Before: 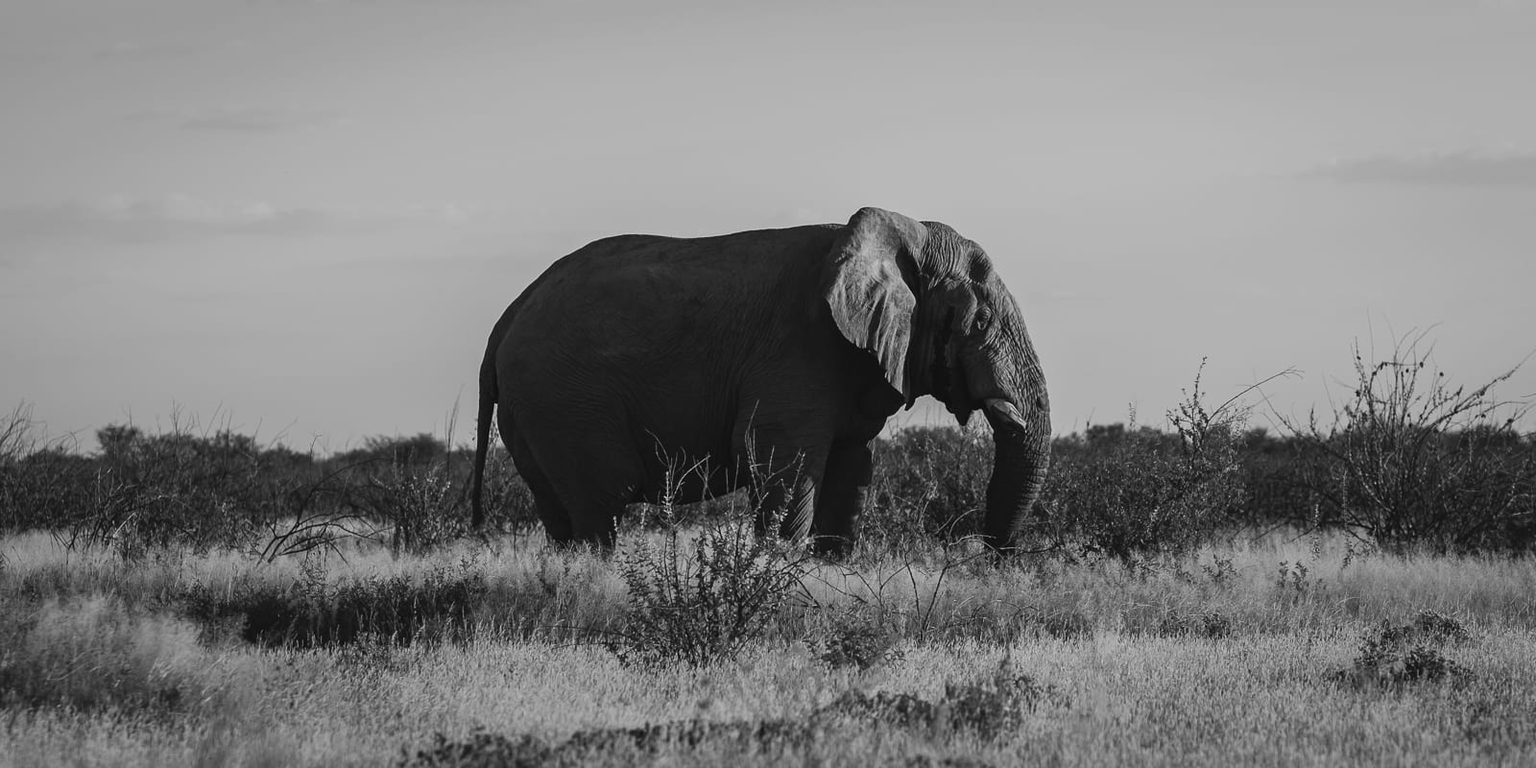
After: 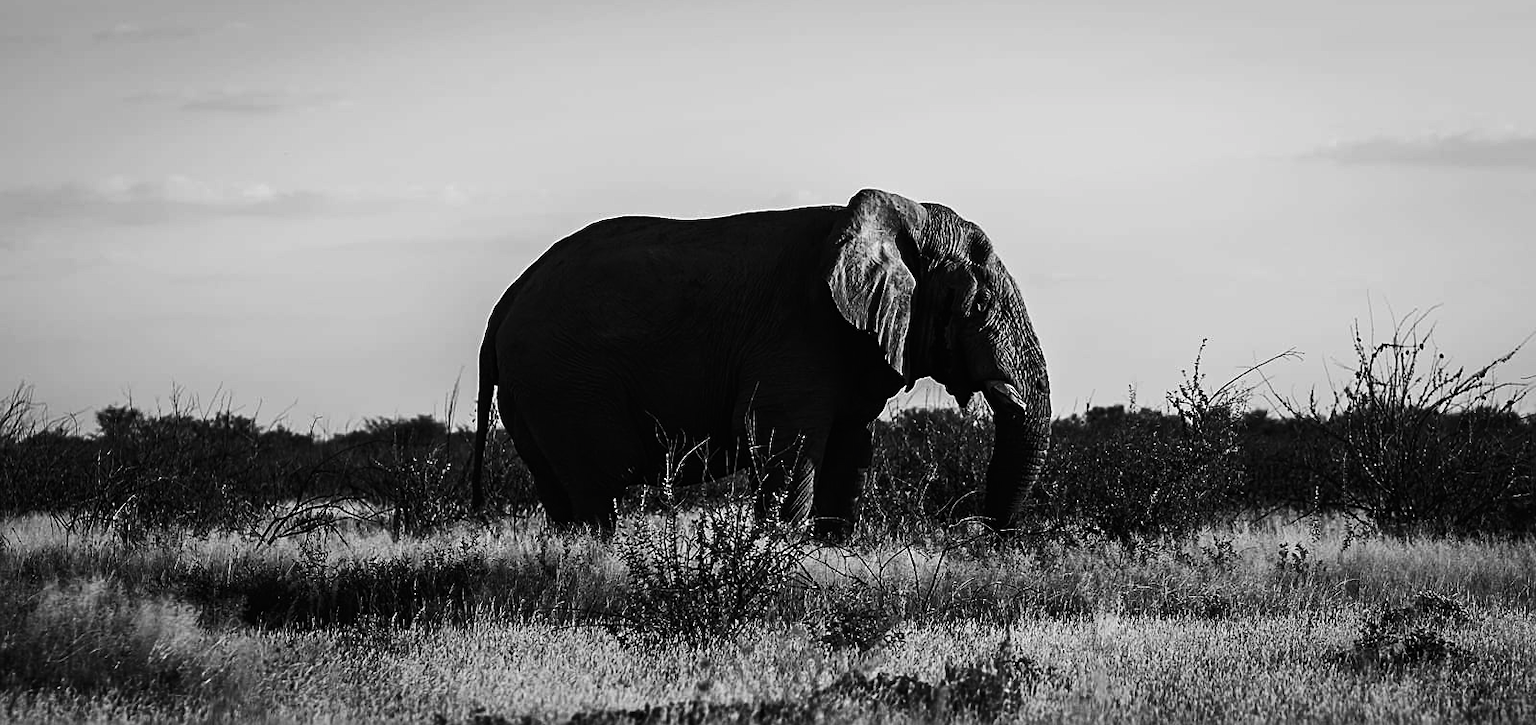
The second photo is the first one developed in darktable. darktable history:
contrast brightness saturation: contrast 0.21, brightness -0.11, saturation 0.21
color balance rgb: linear chroma grading › global chroma 9%, perceptual saturation grading › global saturation 36%, perceptual saturation grading › shadows 35%, perceptual brilliance grading › global brilliance 15%, perceptual brilliance grading › shadows -35%, global vibrance 15%
sharpen: on, module defaults
crop and rotate: top 2.479%, bottom 3.018%
